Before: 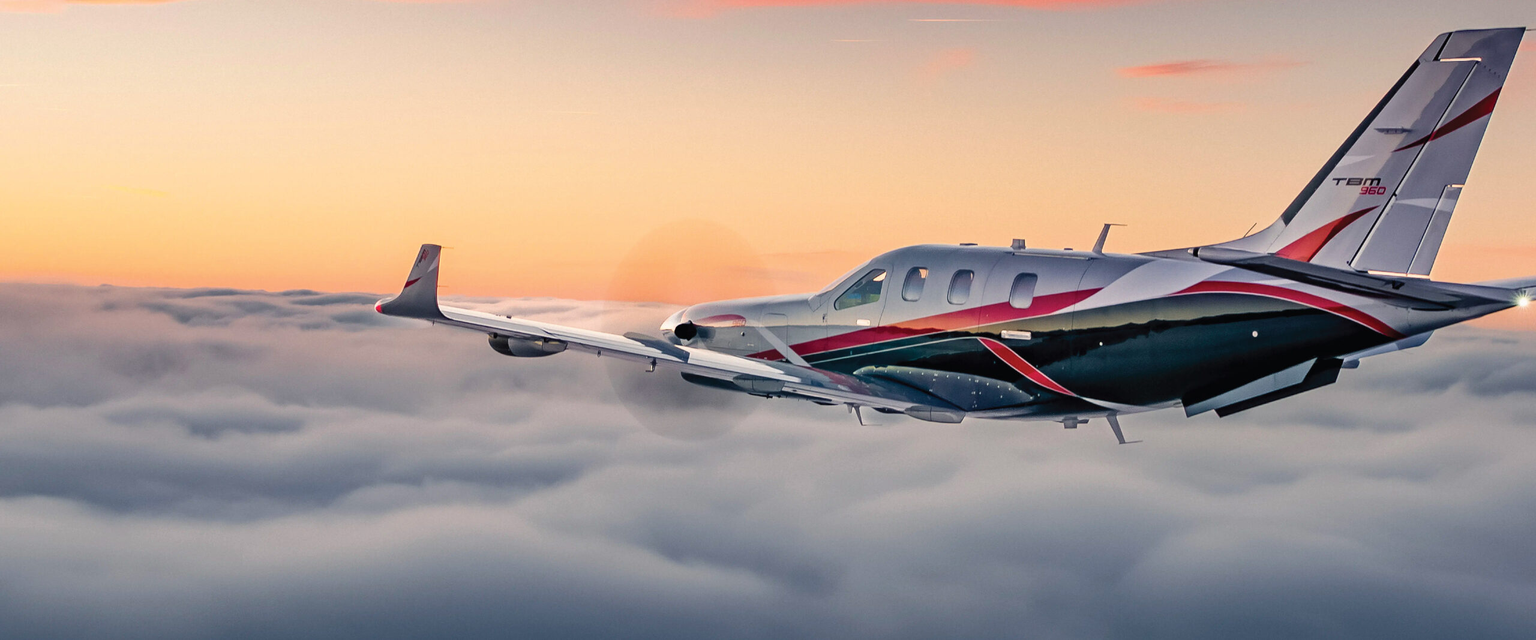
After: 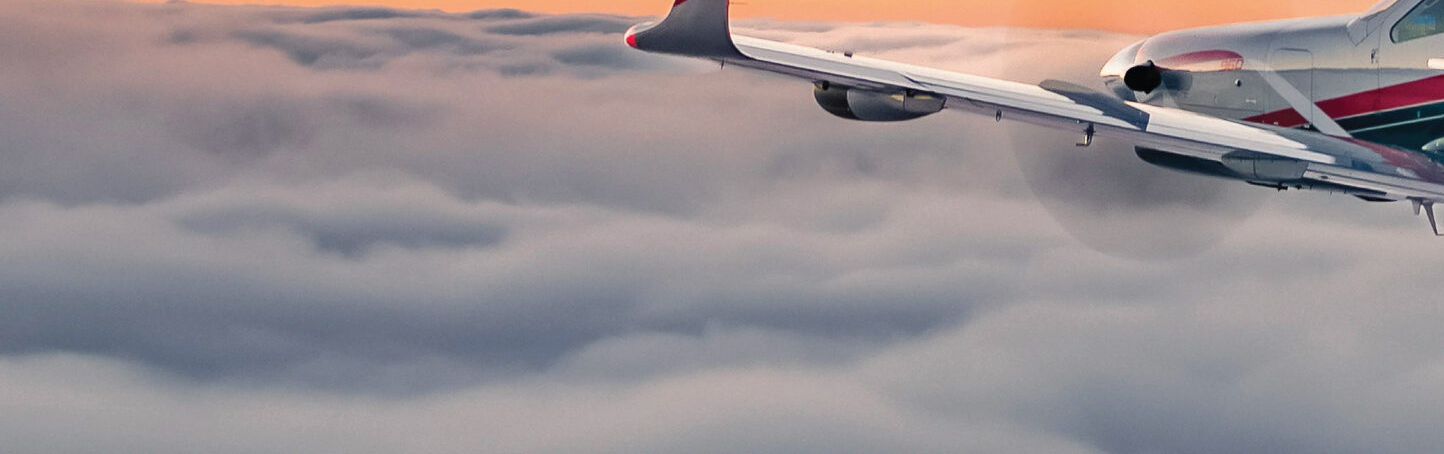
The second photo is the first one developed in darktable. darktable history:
shadows and highlights: shadows 25, highlights -25
crop: top 44.483%, right 43.593%, bottom 12.892%
